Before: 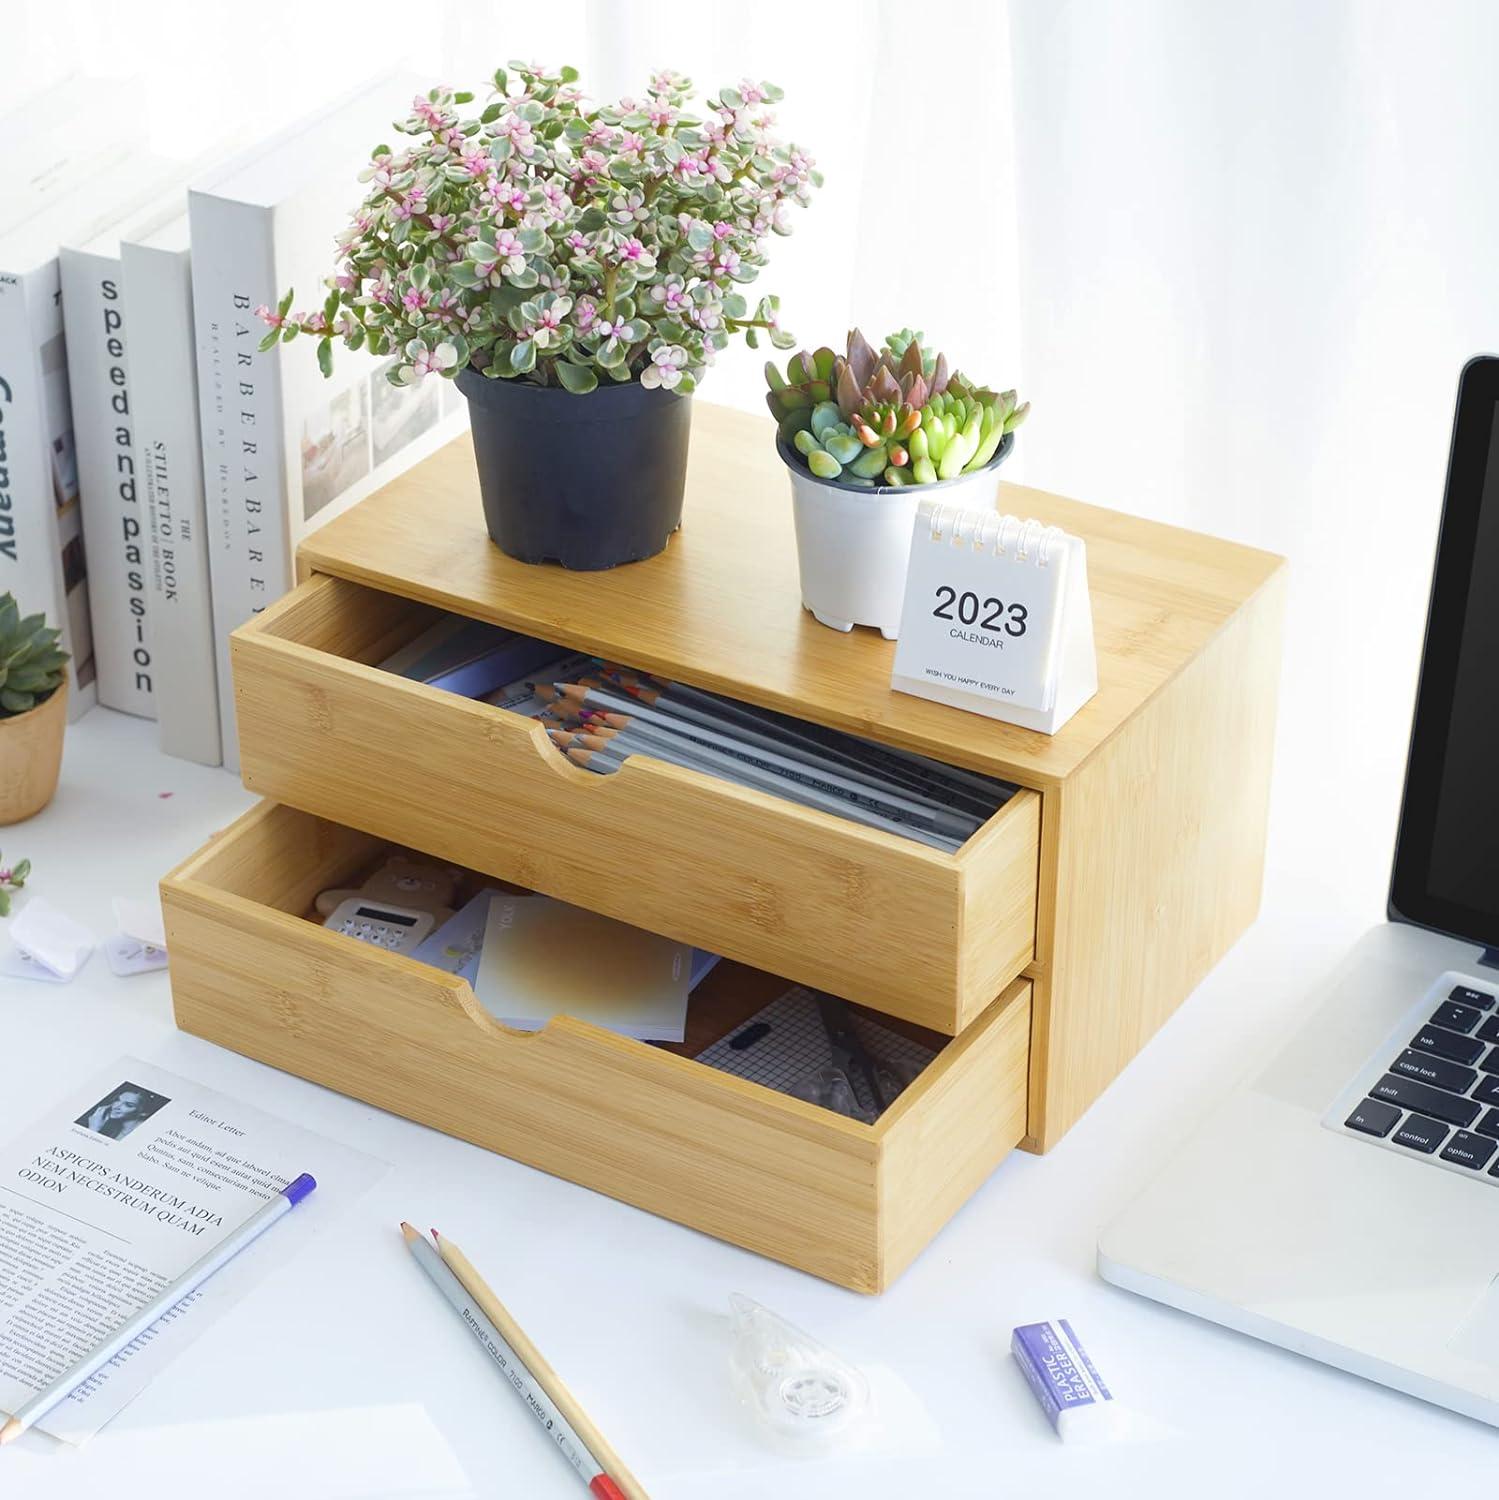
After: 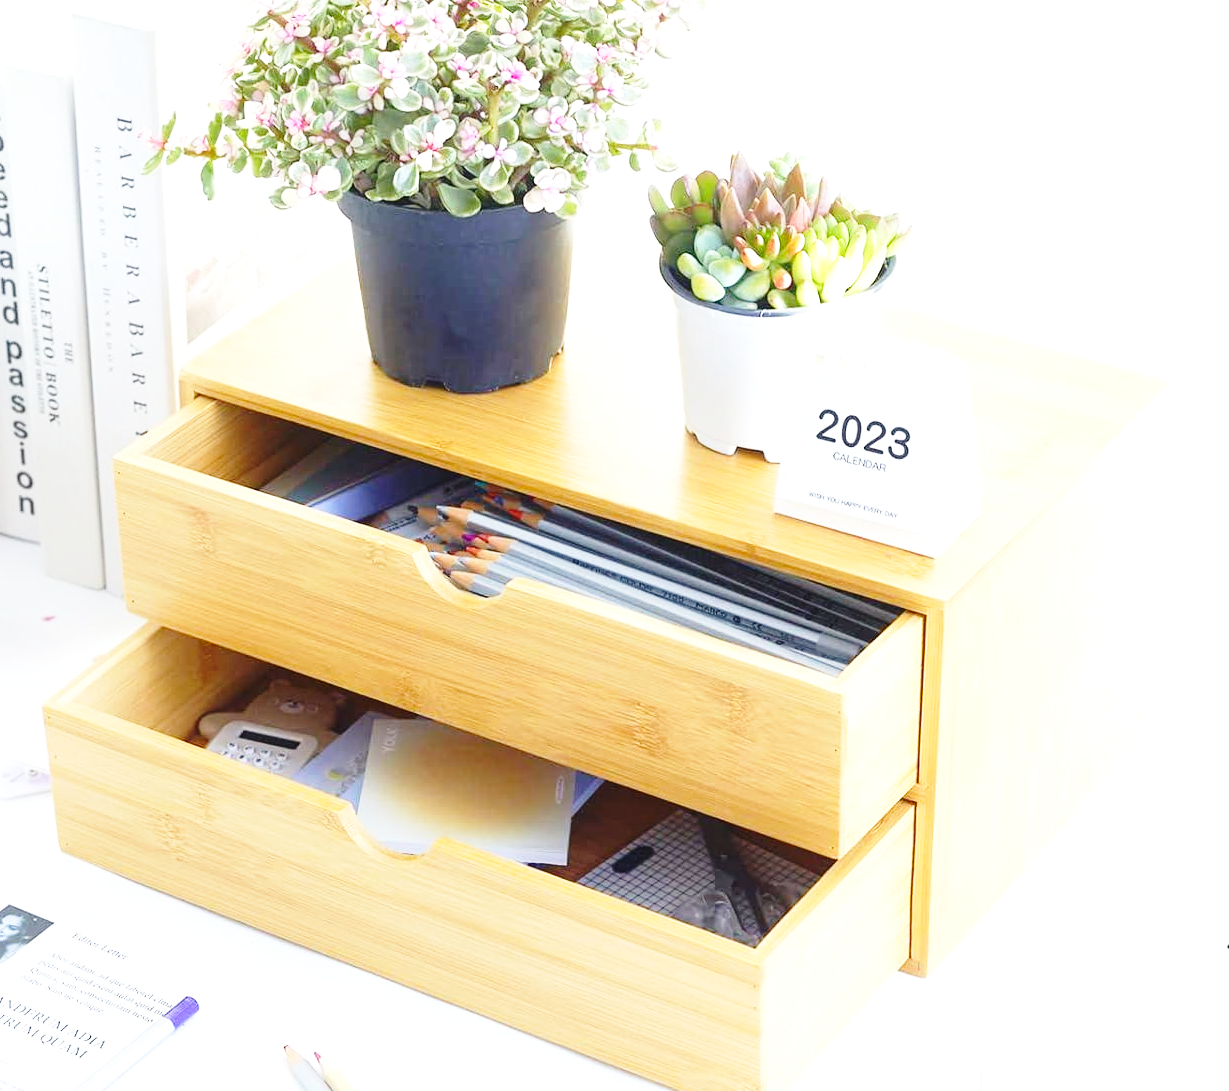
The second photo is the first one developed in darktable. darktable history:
crop: left 7.856%, top 11.836%, right 10.12%, bottom 15.387%
base curve: curves: ch0 [(0, 0) (0.028, 0.03) (0.121, 0.232) (0.46, 0.748) (0.859, 0.968) (1, 1)], preserve colors none
exposure: exposure 0.7 EV, compensate highlight preservation false
